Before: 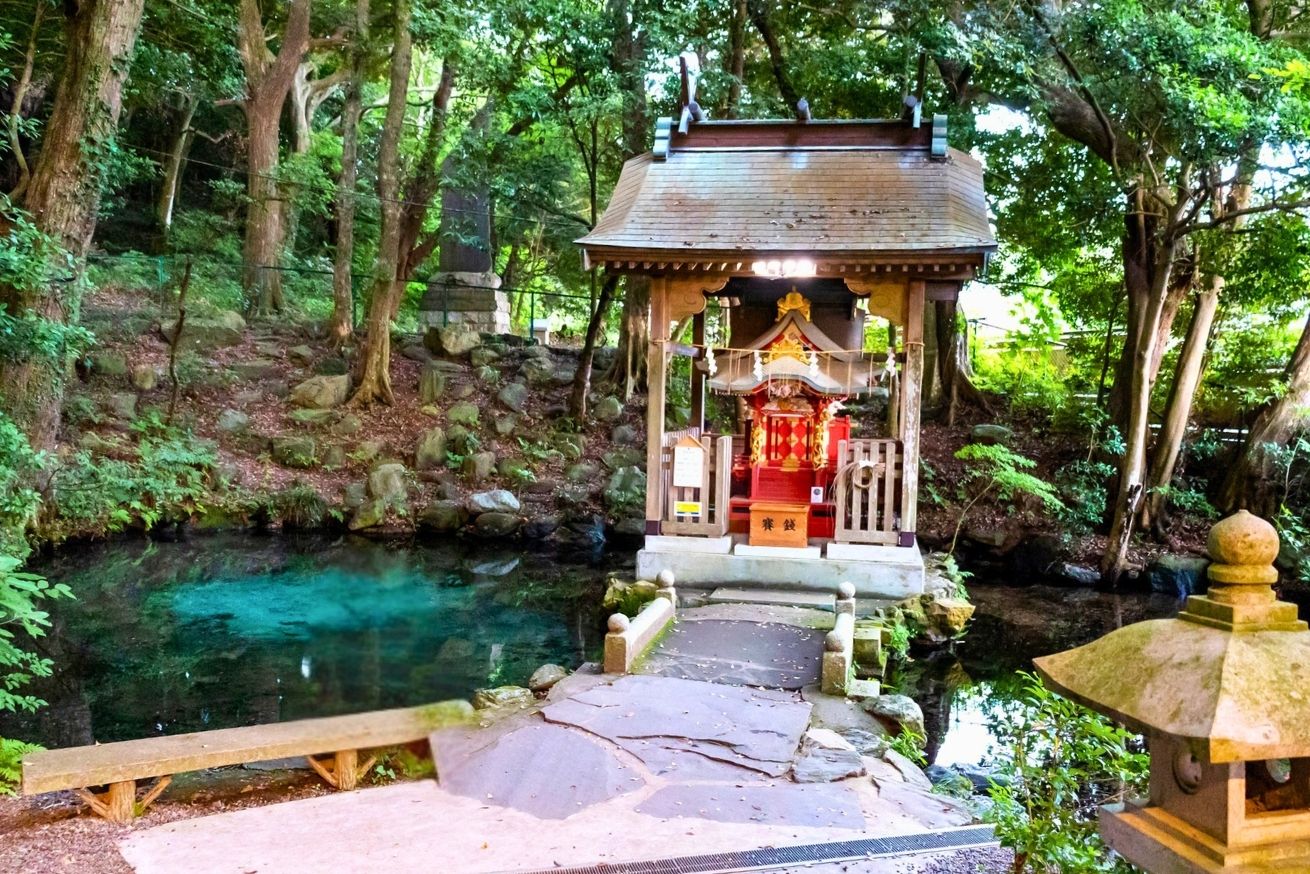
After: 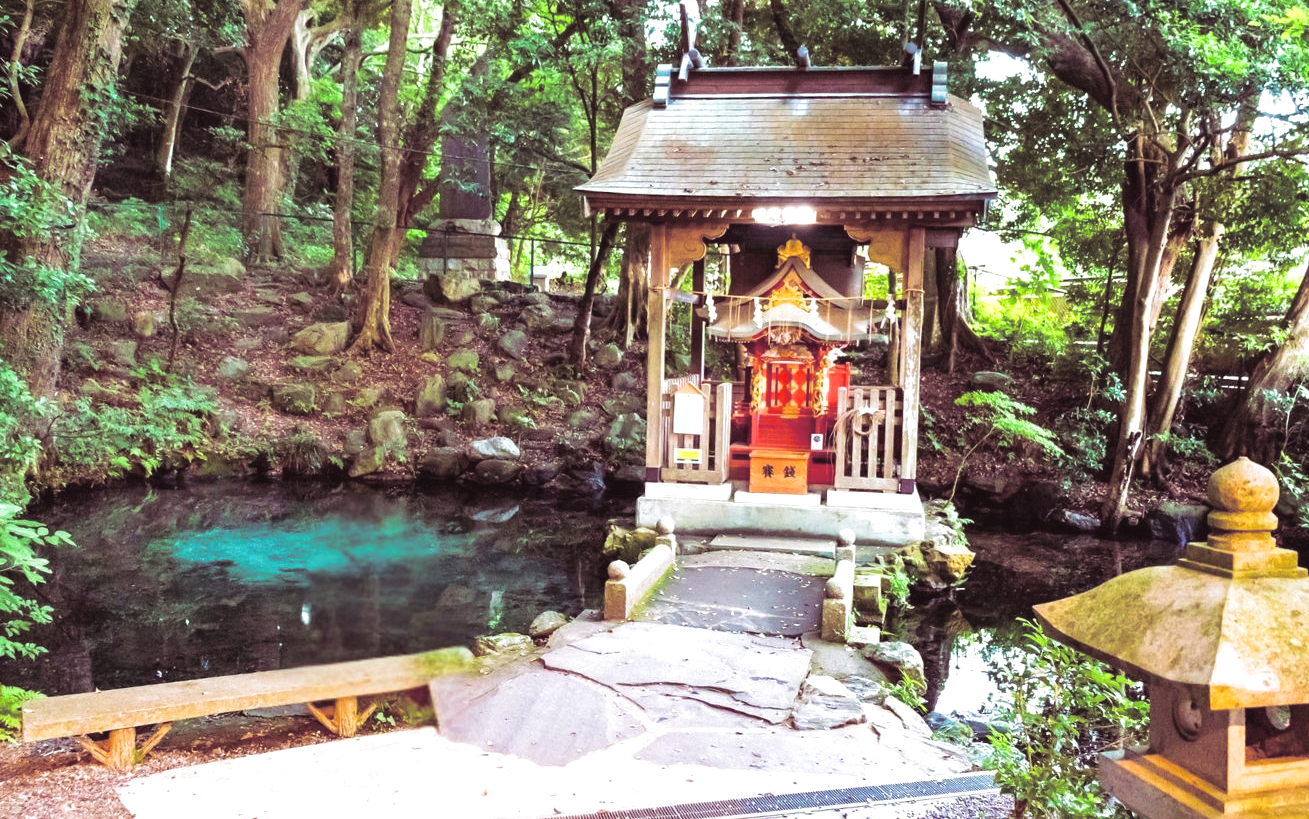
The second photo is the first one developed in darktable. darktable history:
exposure: black level correction -0.002, exposure 0.54 EV, compensate highlight preservation false
split-toning: shadows › hue 316.8°, shadows › saturation 0.47, highlights › hue 201.6°, highlights › saturation 0, balance -41.97, compress 28.01%
crop and rotate: top 6.25%
color balance: mode lift, gamma, gain (sRGB), lift [1.04, 1, 1, 0.97], gamma [1.01, 1, 1, 0.97], gain [0.96, 1, 1, 0.97]
